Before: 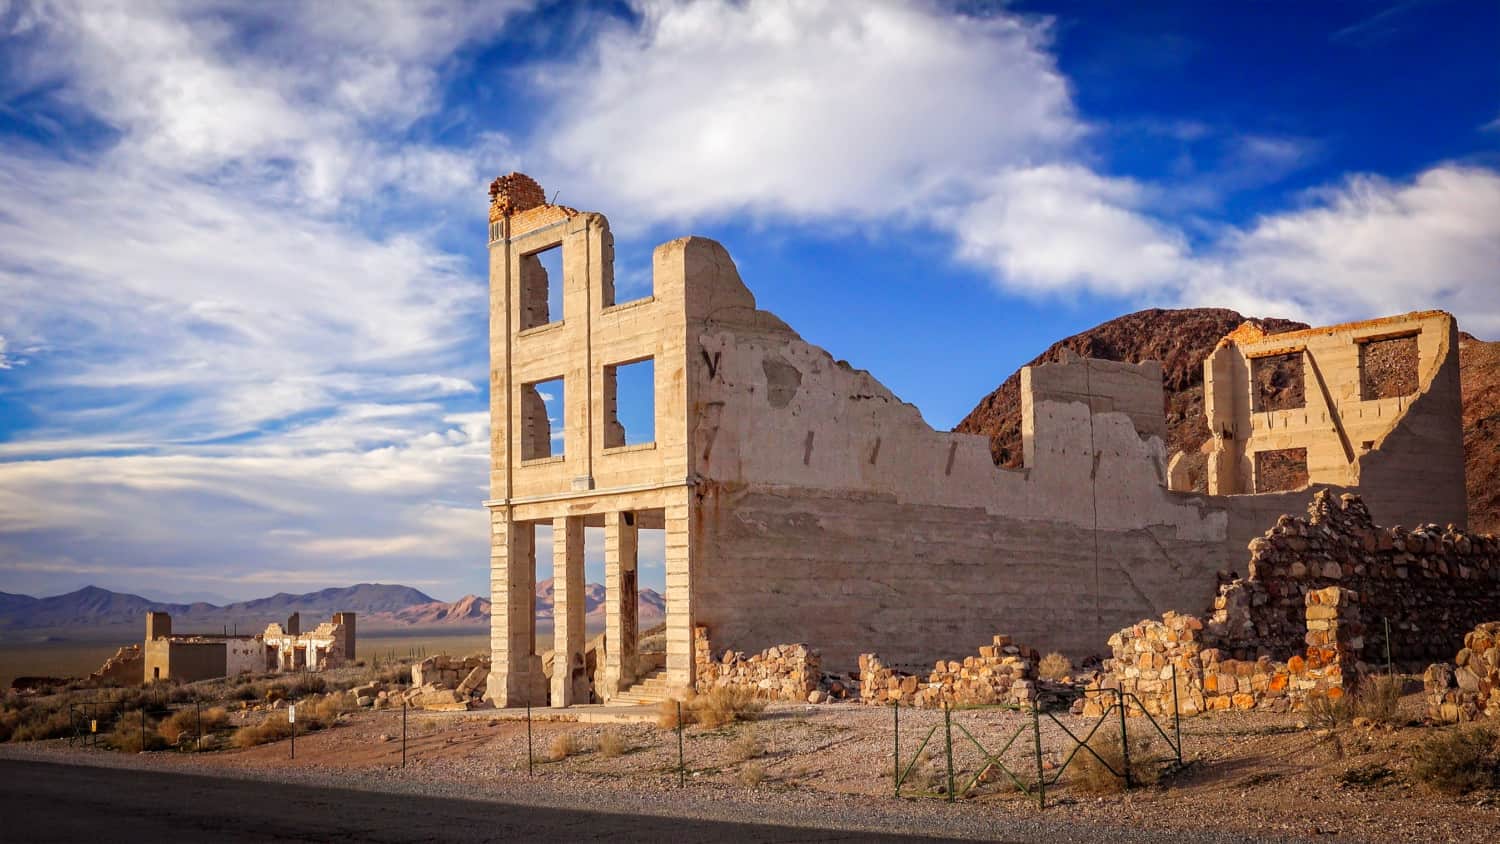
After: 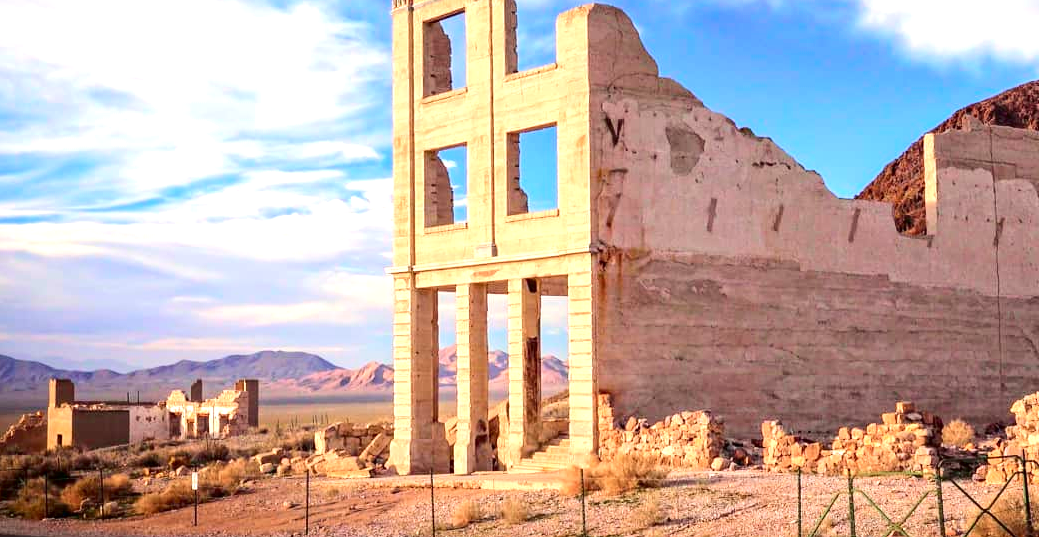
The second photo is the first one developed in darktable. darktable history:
crop: left 6.488%, top 27.668%, right 24.183%, bottom 8.656%
exposure: black level correction 0, exposure 1 EV, compensate exposure bias true, compensate highlight preservation false
tone curve: curves: ch0 [(0, 0) (0.068, 0.031) (0.175, 0.132) (0.337, 0.304) (0.498, 0.511) (0.748, 0.762) (0.993, 0.954)]; ch1 [(0, 0) (0.294, 0.184) (0.359, 0.34) (0.362, 0.35) (0.43, 0.41) (0.469, 0.453) (0.495, 0.489) (0.54, 0.563) (0.612, 0.641) (1, 1)]; ch2 [(0, 0) (0.431, 0.419) (0.495, 0.502) (0.524, 0.534) (0.557, 0.56) (0.634, 0.654) (0.728, 0.722) (1, 1)], color space Lab, independent channels, preserve colors none
